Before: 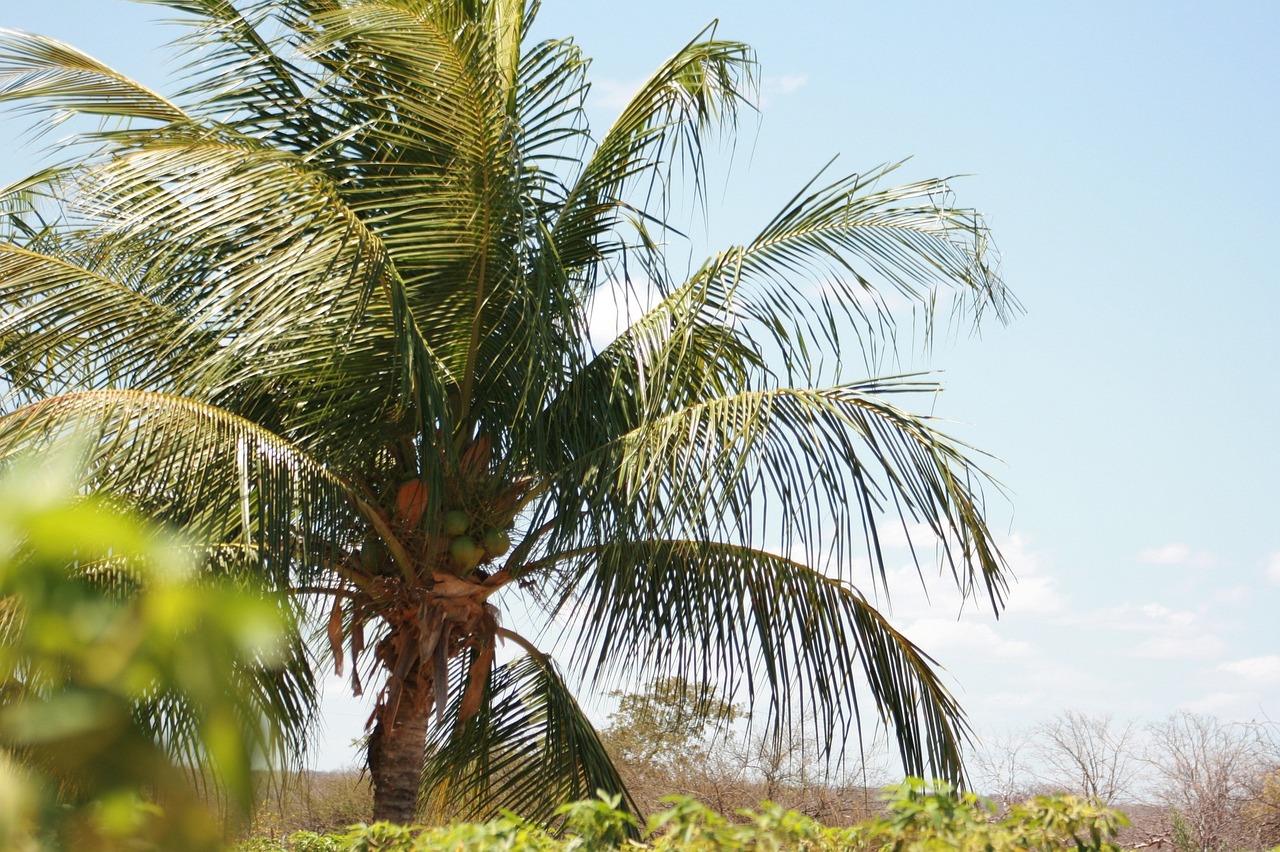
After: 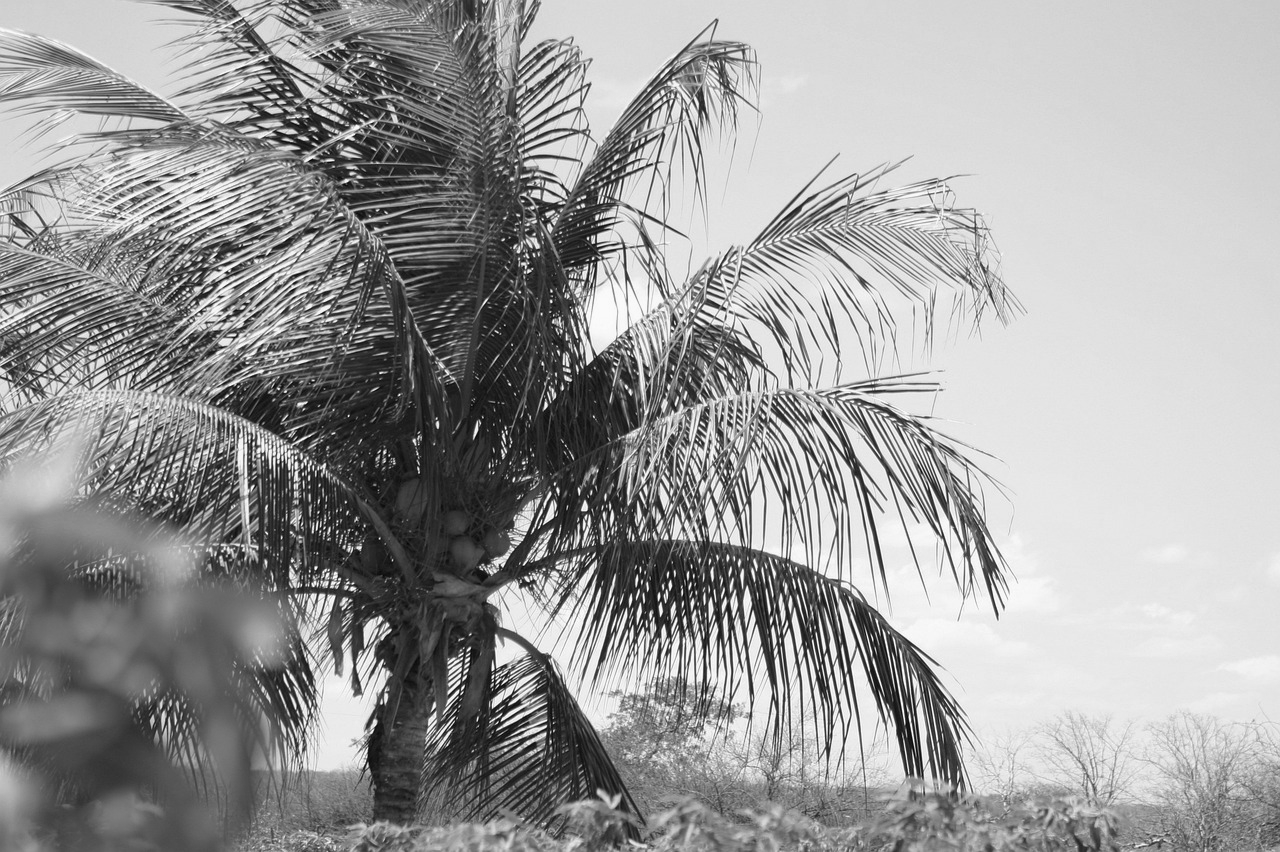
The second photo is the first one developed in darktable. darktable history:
white balance: red 0.925, blue 1.046
monochrome: a 0, b 0, size 0.5, highlights 0.57
